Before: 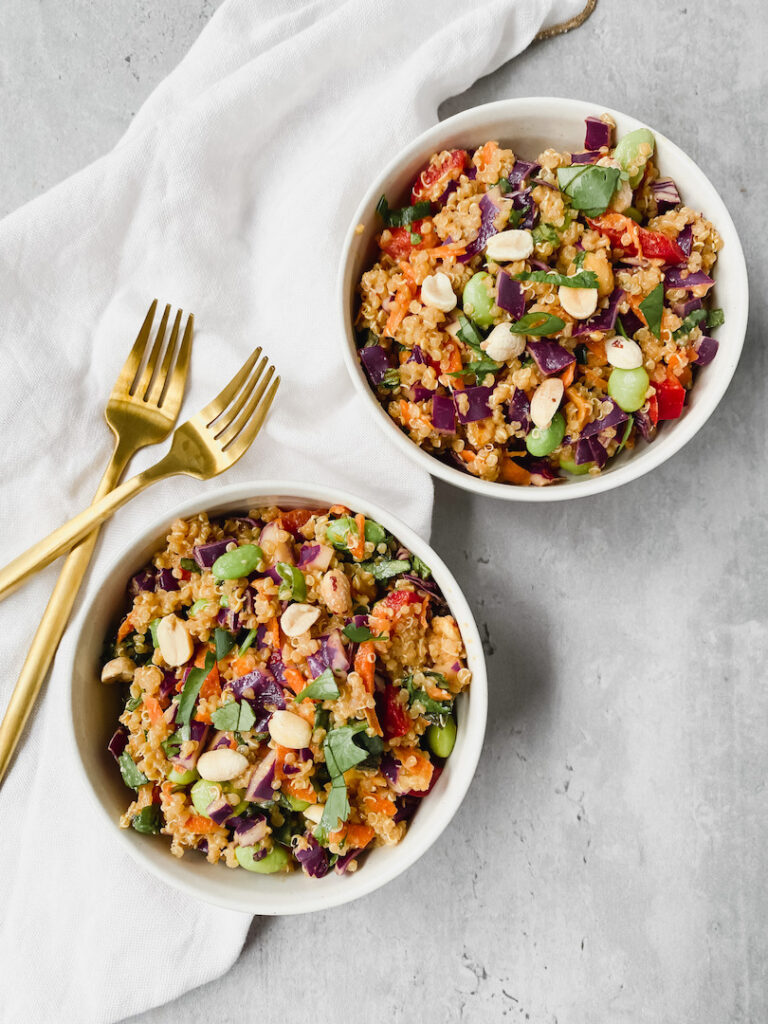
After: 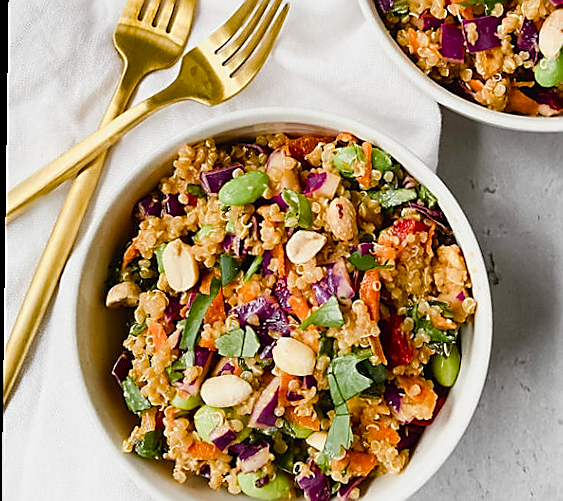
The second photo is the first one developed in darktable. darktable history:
rotate and perspective: rotation 0.8°, automatic cropping off
crop: top 36.498%, right 27.964%, bottom 14.995%
color balance rgb: perceptual saturation grading › global saturation 20%, perceptual saturation grading › highlights -25%, perceptual saturation grading › shadows 50%
sharpen: radius 1.4, amount 1.25, threshold 0.7
